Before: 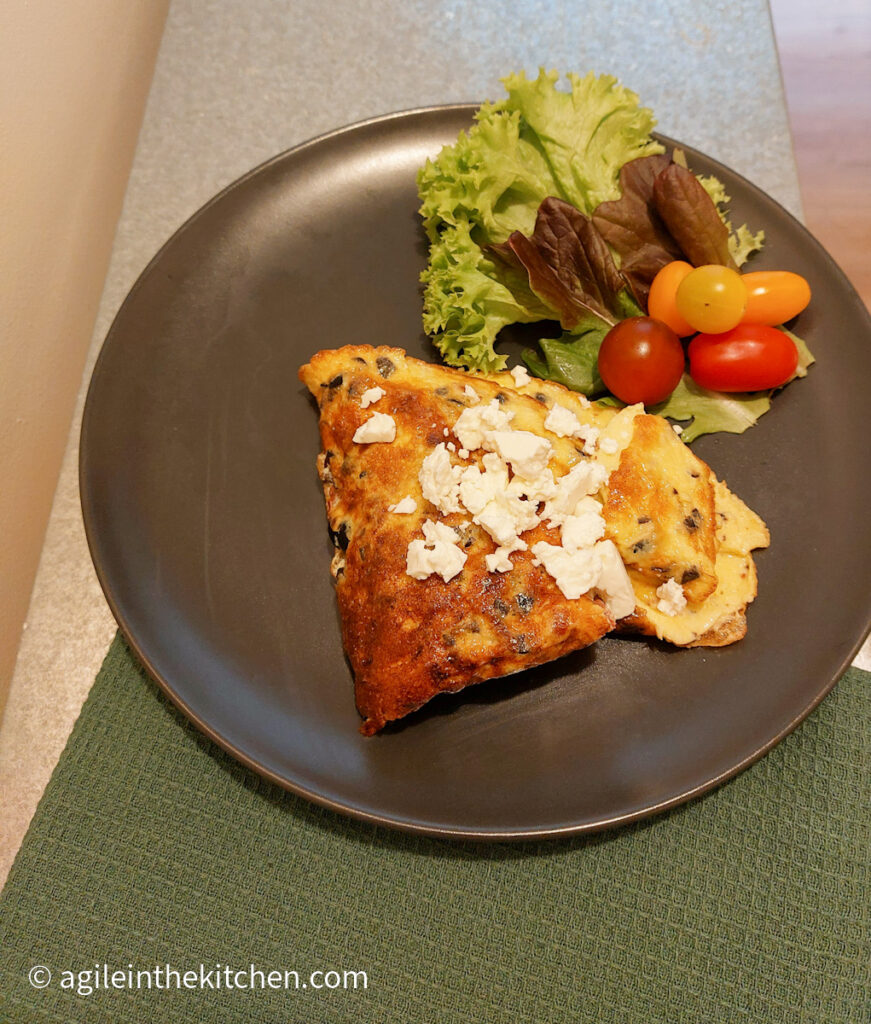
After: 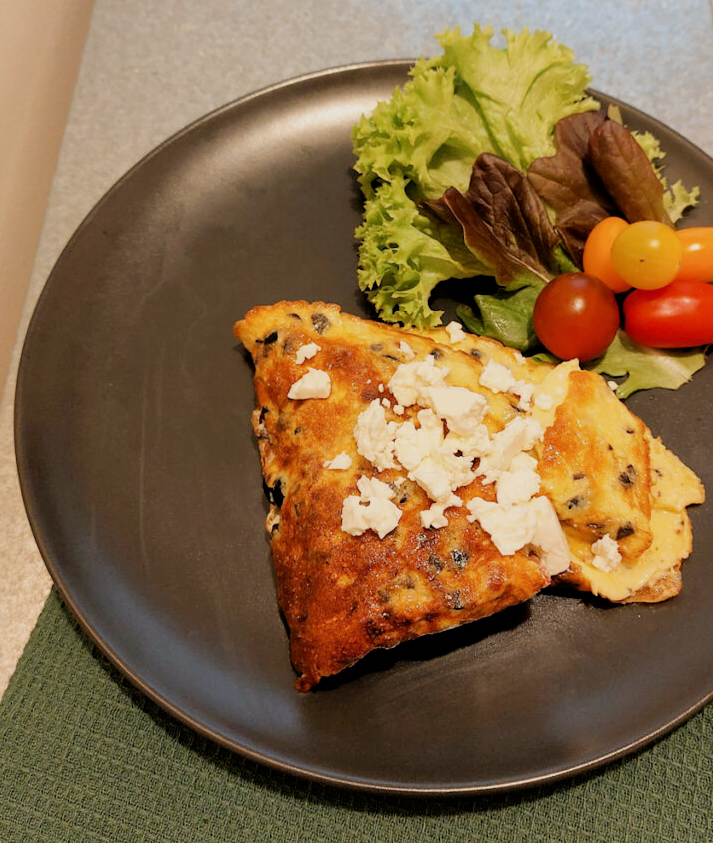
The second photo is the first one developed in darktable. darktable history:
crop and rotate: left 7.5%, top 4.386%, right 10.544%, bottom 13.205%
filmic rgb: black relative exposure -8.02 EV, white relative exposure 4.01 EV, hardness 4.18, latitude 49.06%, contrast 1.101, color science v6 (2022)
